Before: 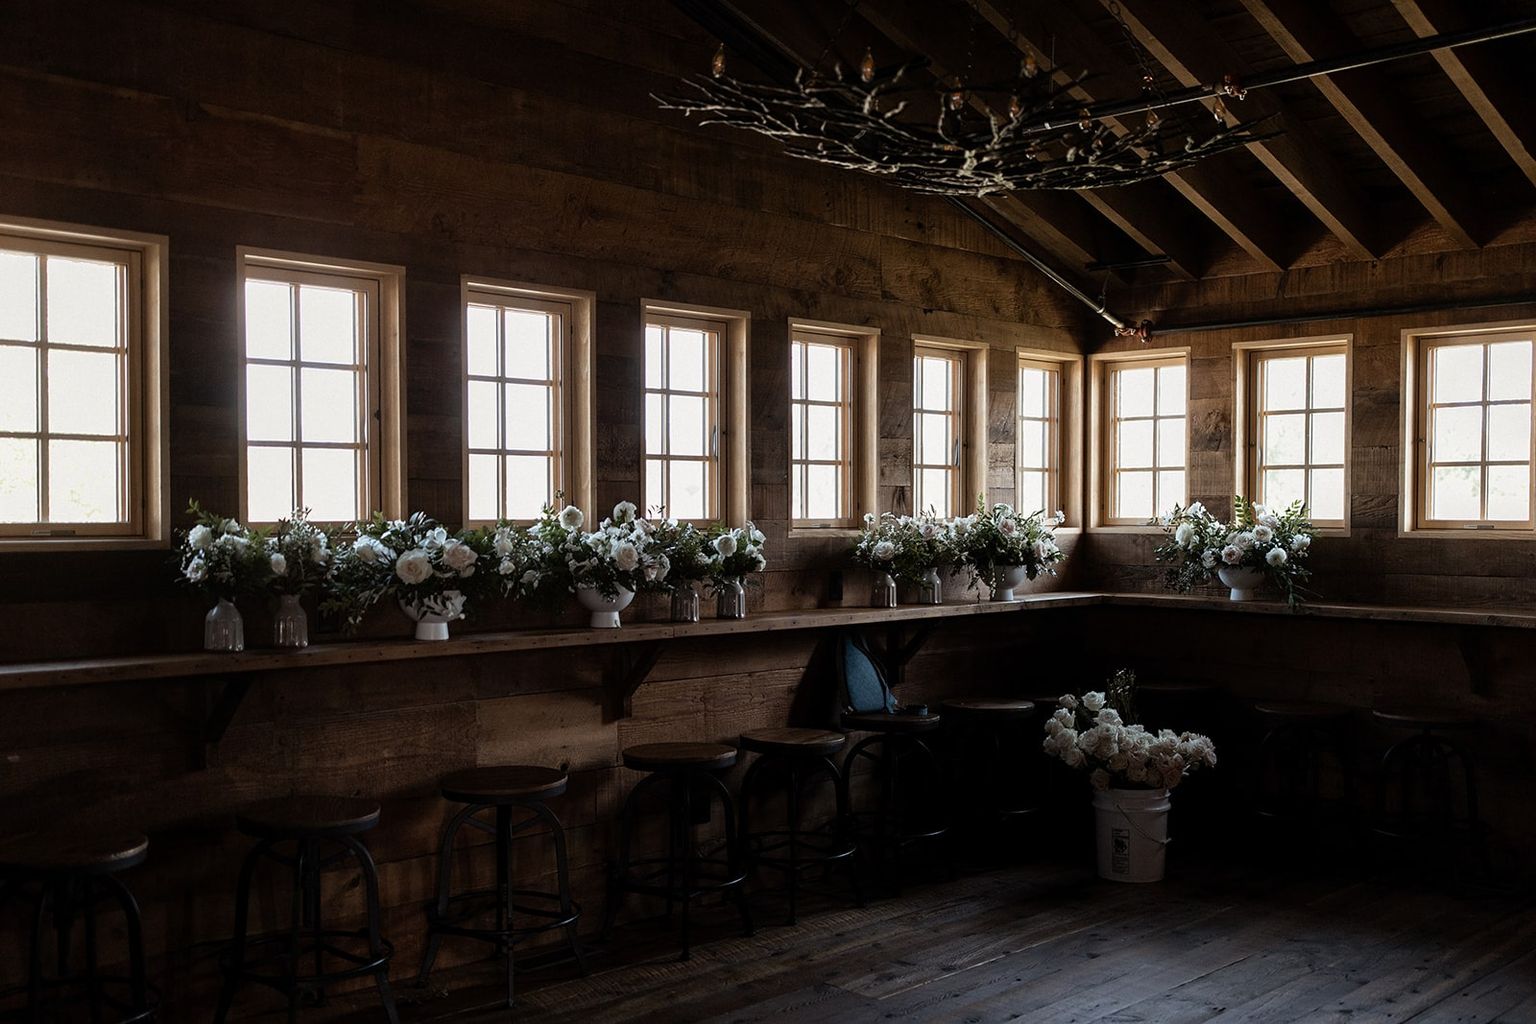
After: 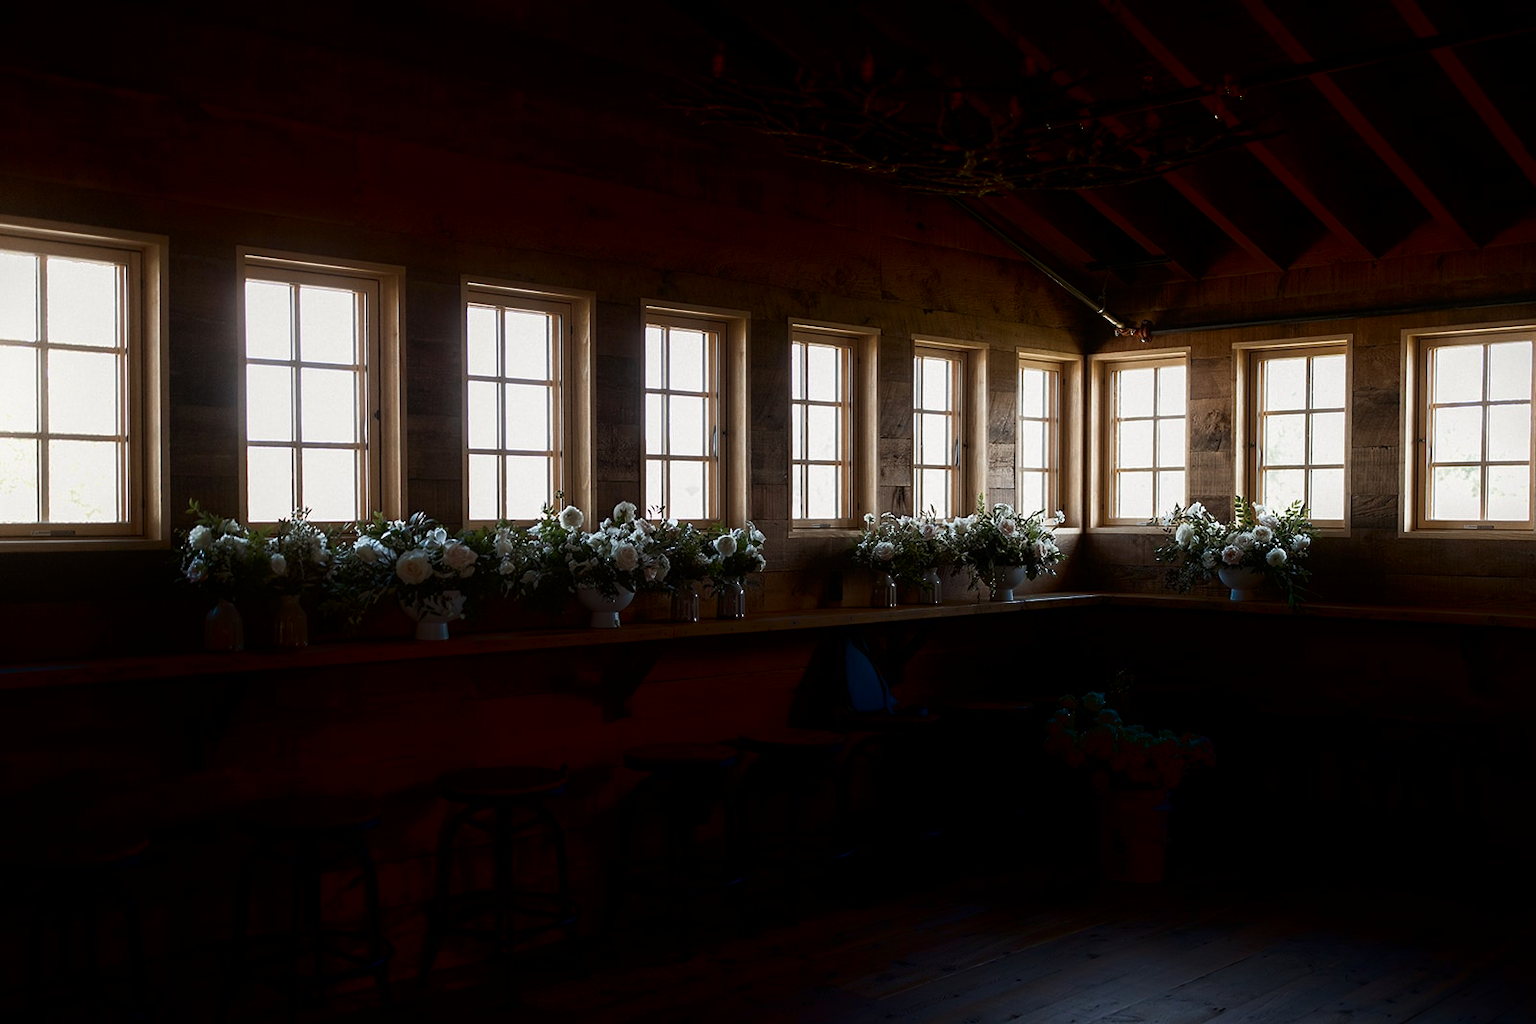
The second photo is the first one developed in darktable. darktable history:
shadows and highlights: shadows -90, highlights 90, soften with gaussian
vignetting: fall-off start 97.23%, saturation -0.024, center (-0.033, -0.042), width/height ratio 1.179, unbound false
